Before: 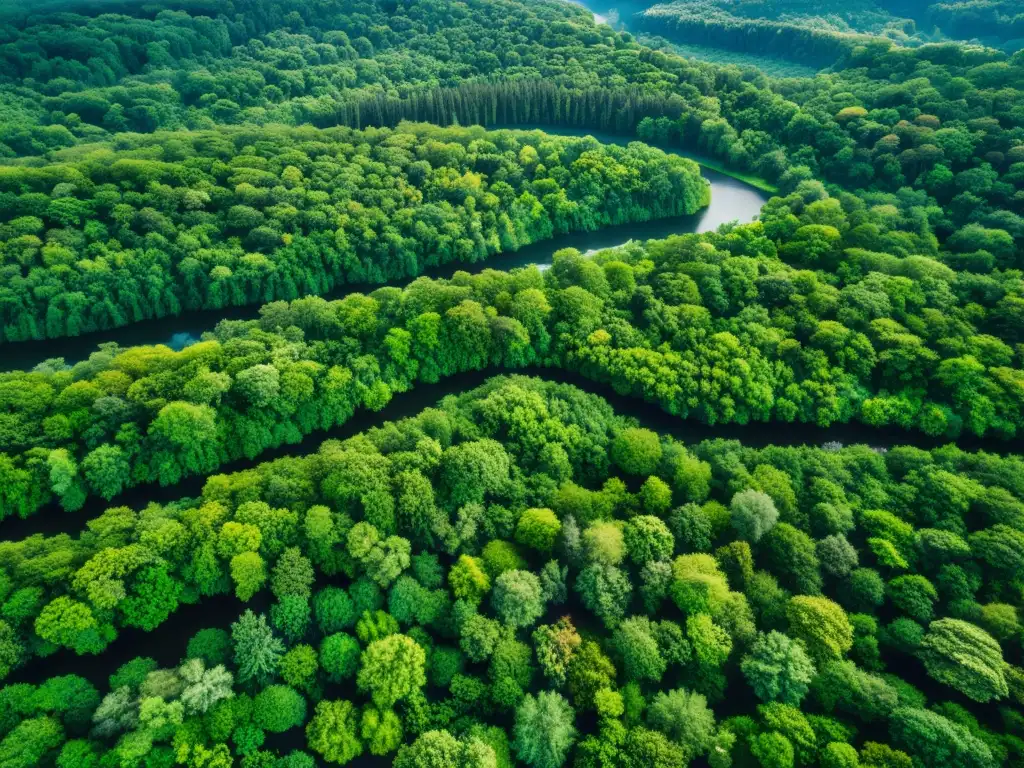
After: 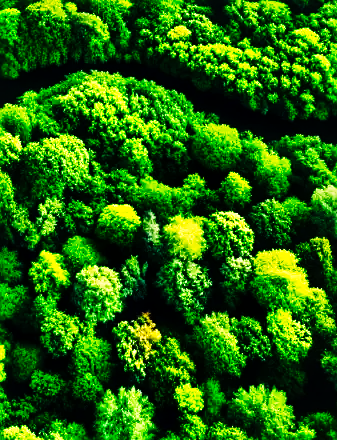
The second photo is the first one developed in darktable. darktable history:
local contrast: mode bilateral grid, contrast 20, coarseness 50, detail 132%, midtone range 0.2
tone curve: curves: ch0 [(0, 0) (0.003, 0.001) (0.011, 0.005) (0.025, 0.009) (0.044, 0.014) (0.069, 0.018) (0.1, 0.025) (0.136, 0.029) (0.177, 0.042) (0.224, 0.064) (0.277, 0.107) (0.335, 0.182) (0.399, 0.3) (0.468, 0.462) (0.543, 0.639) (0.623, 0.802) (0.709, 0.916) (0.801, 0.963) (0.898, 0.988) (1, 1)], preserve colors none
crop: left 41.071%, top 39.631%, right 25.976%, bottom 2.996%
sharpen: on, module defaults
